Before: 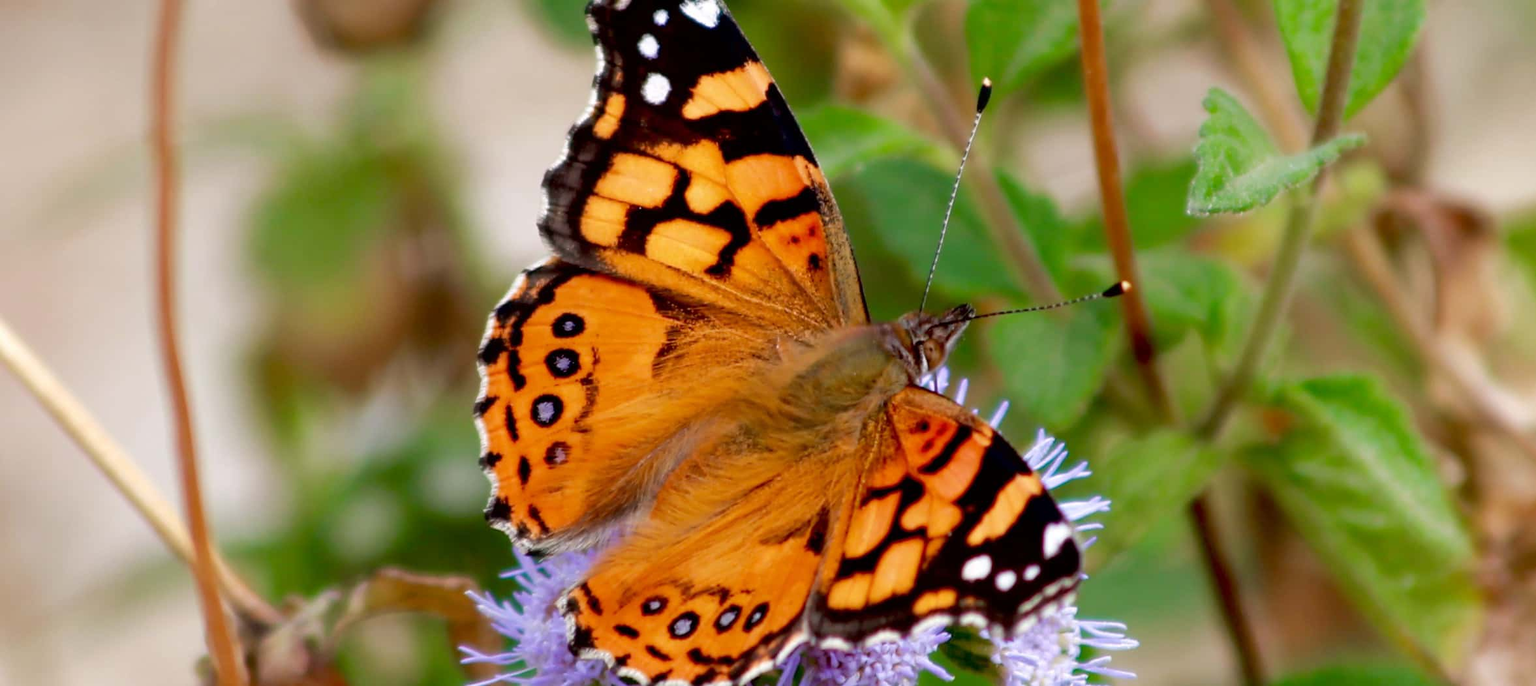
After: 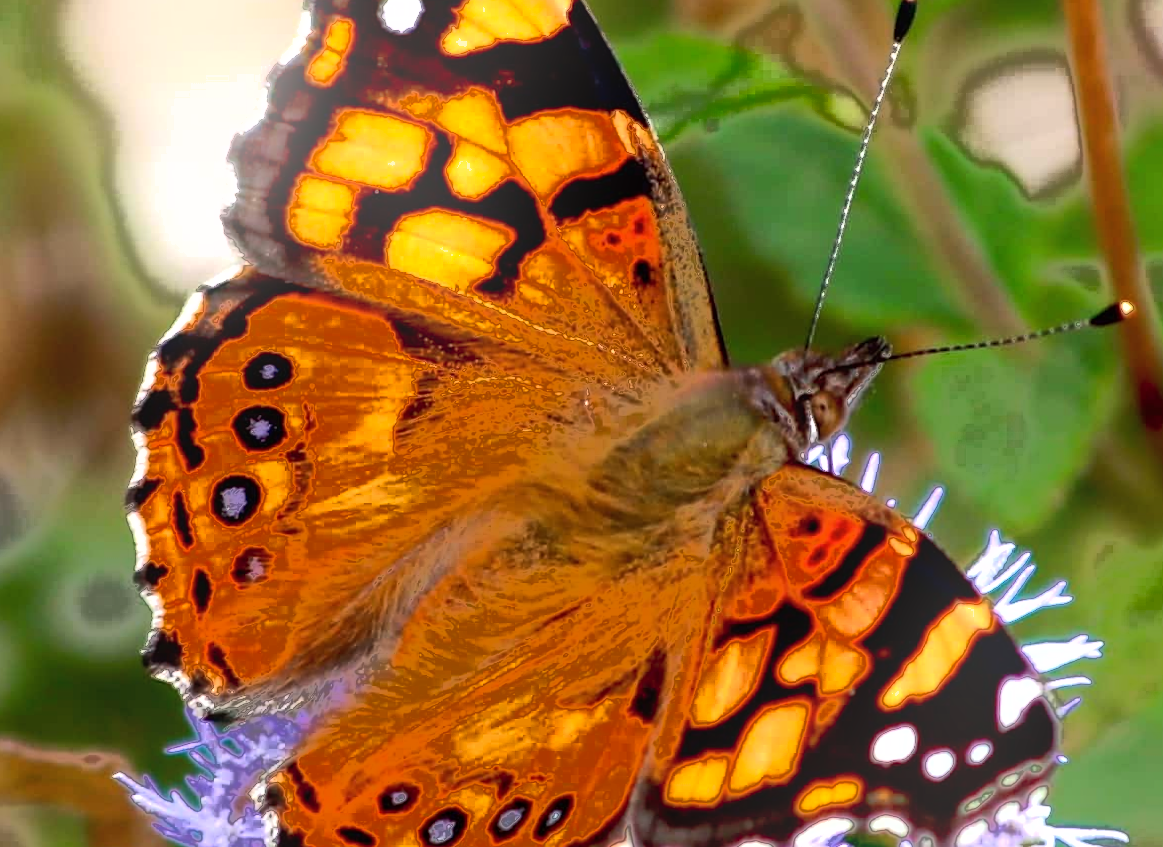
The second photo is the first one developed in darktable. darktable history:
sharpen: amount 0.2
crop and rotate: angle 0.02°, left 24.353%, top 13.219%, right 26.156%, bottom 8.224%
bloom: size 16%, threshold 98%, strength 20%
tone equalizer: -8 EV -0.75 EV, -7 EV -0.7 EV, -6 EV -0.6 EV, -5 EV -0.4 EV, -3 EV 0.4 EV, -2 EV 0.6 EV, -1 EV 0.7 EV, +0 EV 0.75 EV, edges refinement/feathering 500, mask exposure compensation -1.57 EV, preserve details no
shadows and highlights: on, module defaults
rotate and perspective: lens shift (horizontal) -0.055, automatic cropping off
fill light: exposure -0.73 EV, center 0.69, width 2.2
